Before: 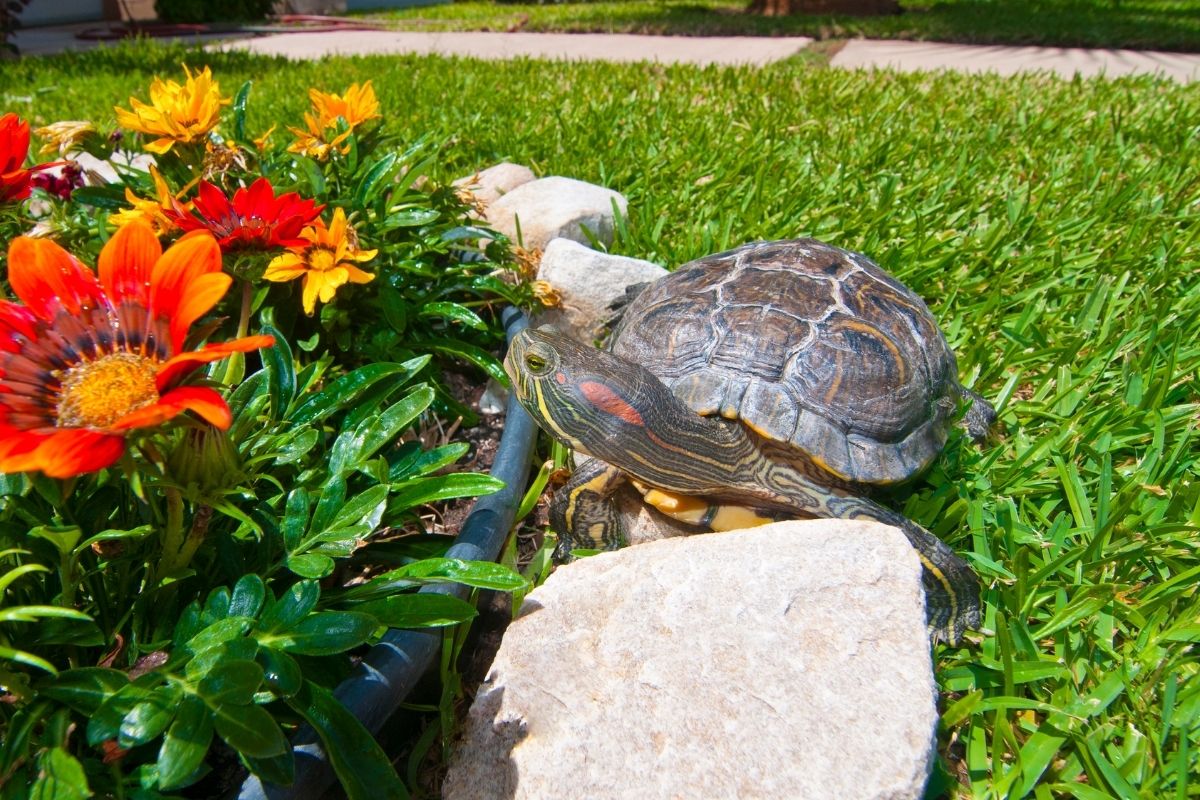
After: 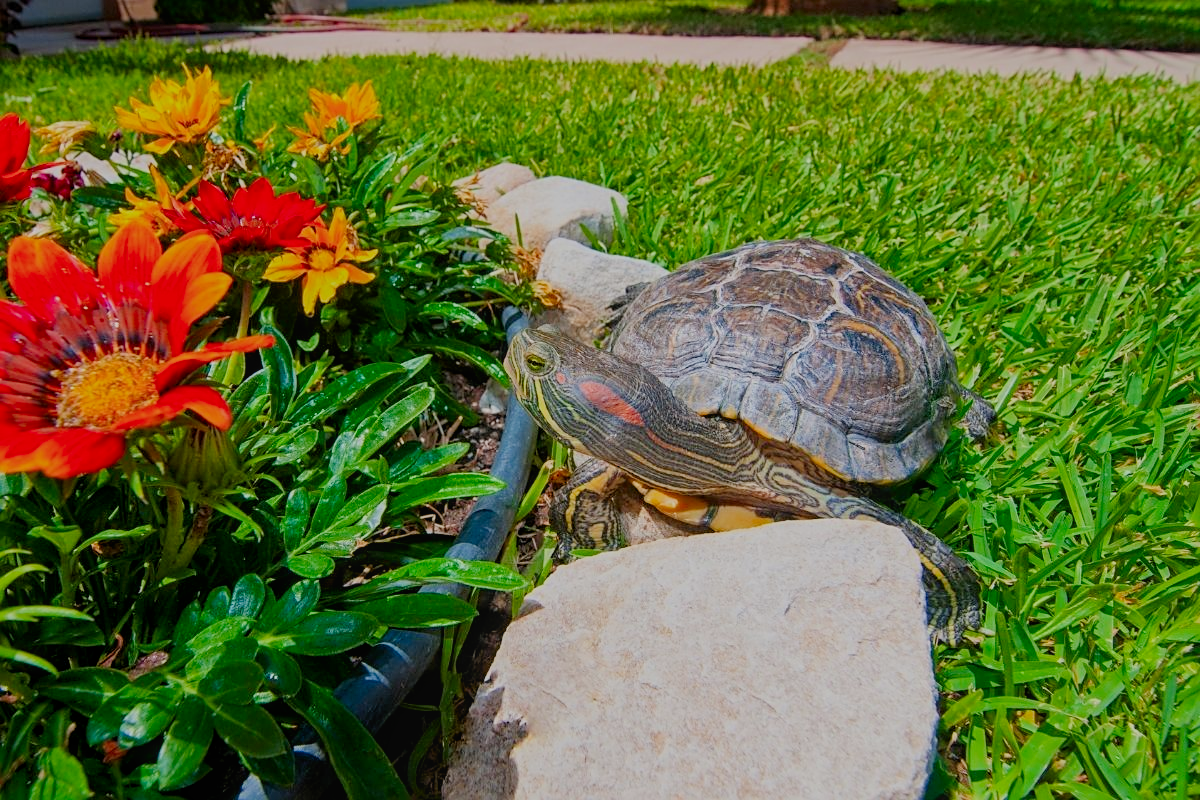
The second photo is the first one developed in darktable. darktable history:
filmic rgb: black relative exposure -7.01 EV, white relative exposure 6.02 EV, target black luminance 0%, hardness 2.77, latitude 60.81%, contrast 0.694, highlights saturation mix 11.22%, shadows ↔ highlights balance -0.111%, iterations of high-quality reconstruction 0
local contrast: detail 109%
sharpen: on, module defaults
contrast brightness saturation: contrast 0.155, saturation 0.322
